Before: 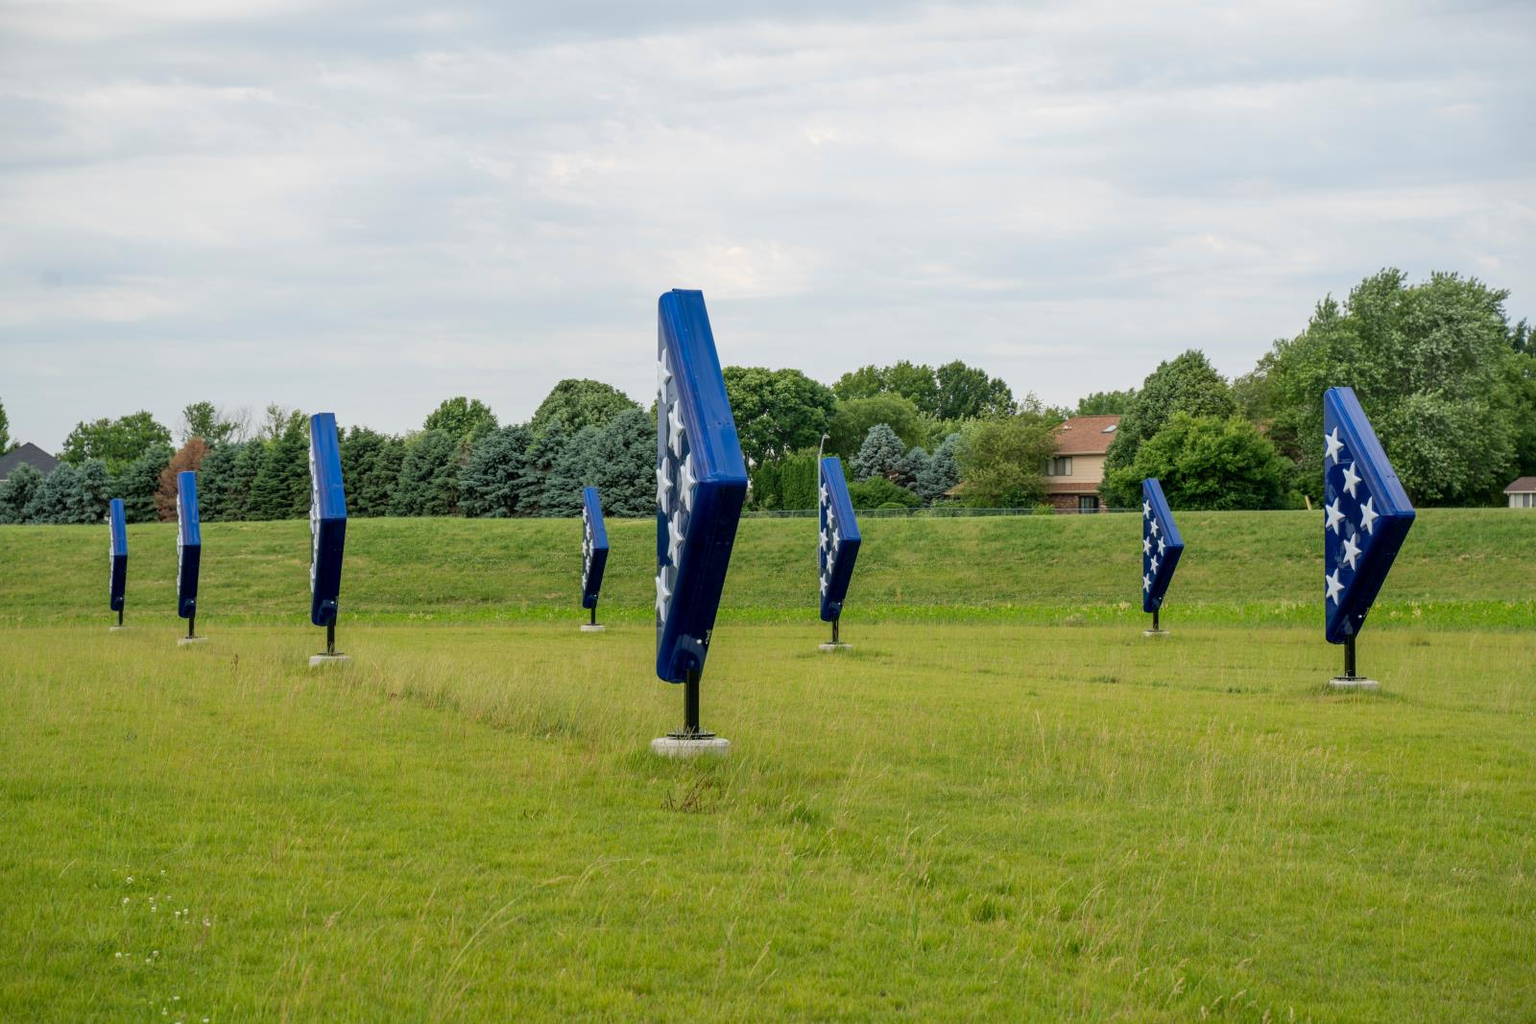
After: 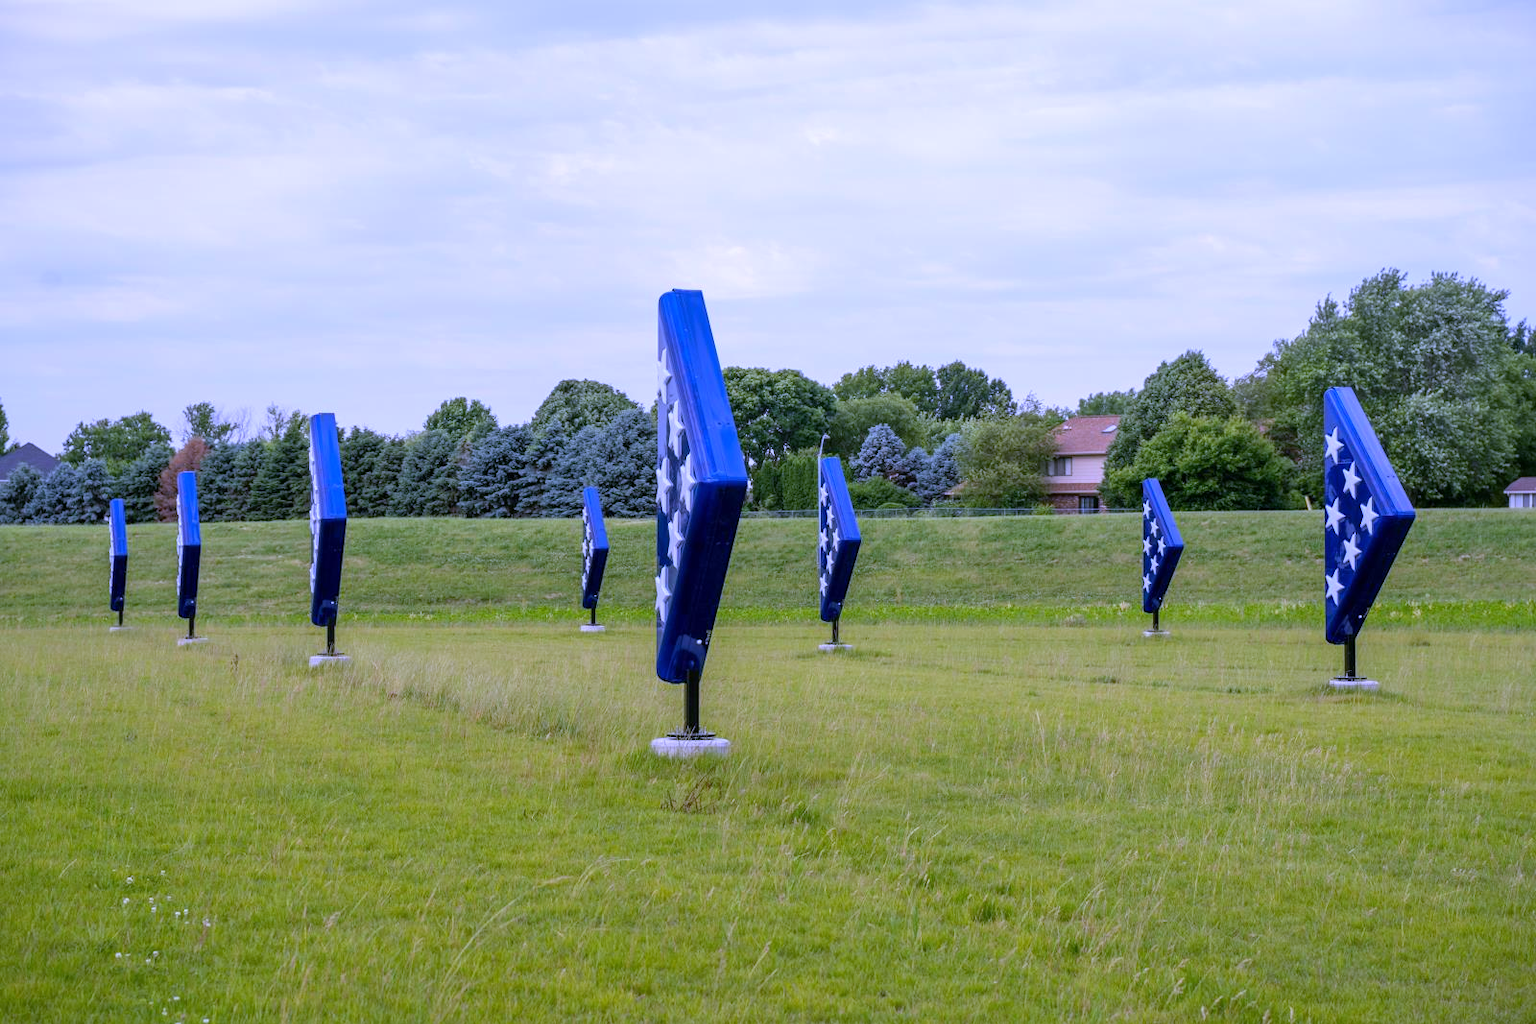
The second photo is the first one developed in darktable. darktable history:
white balance: red 0.98, blue 1.61
color balance: mode lift, gamma, gain (sRGB)
